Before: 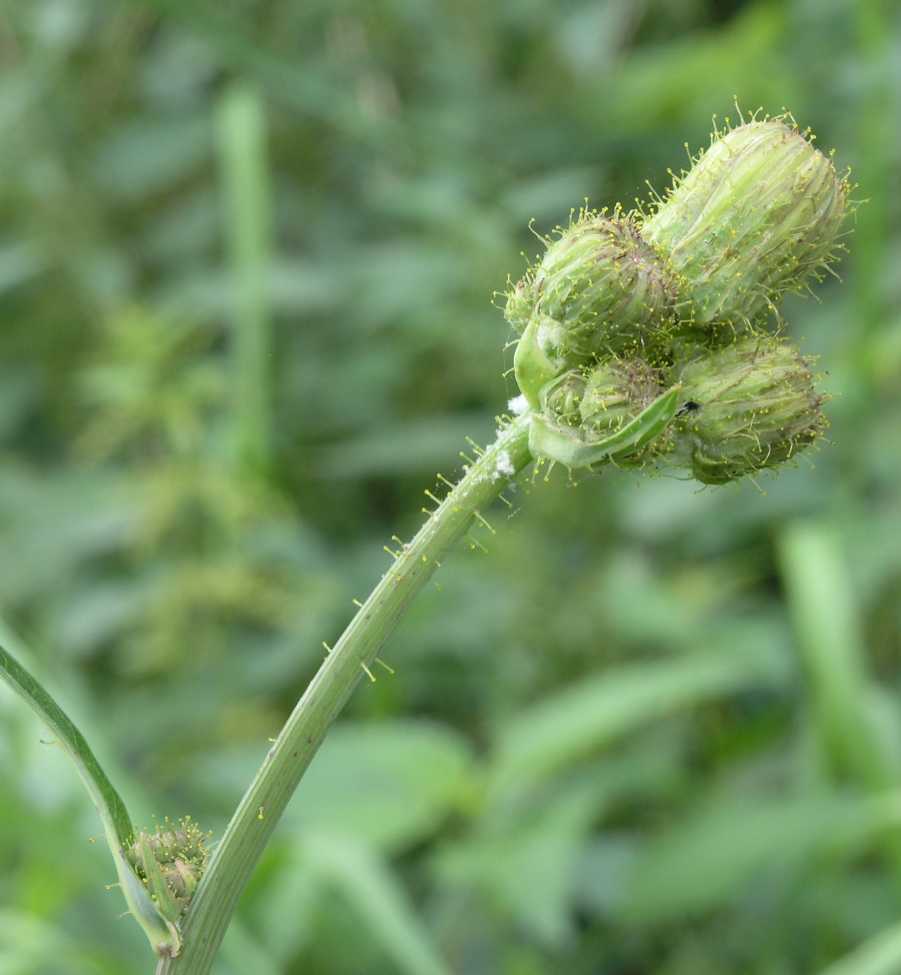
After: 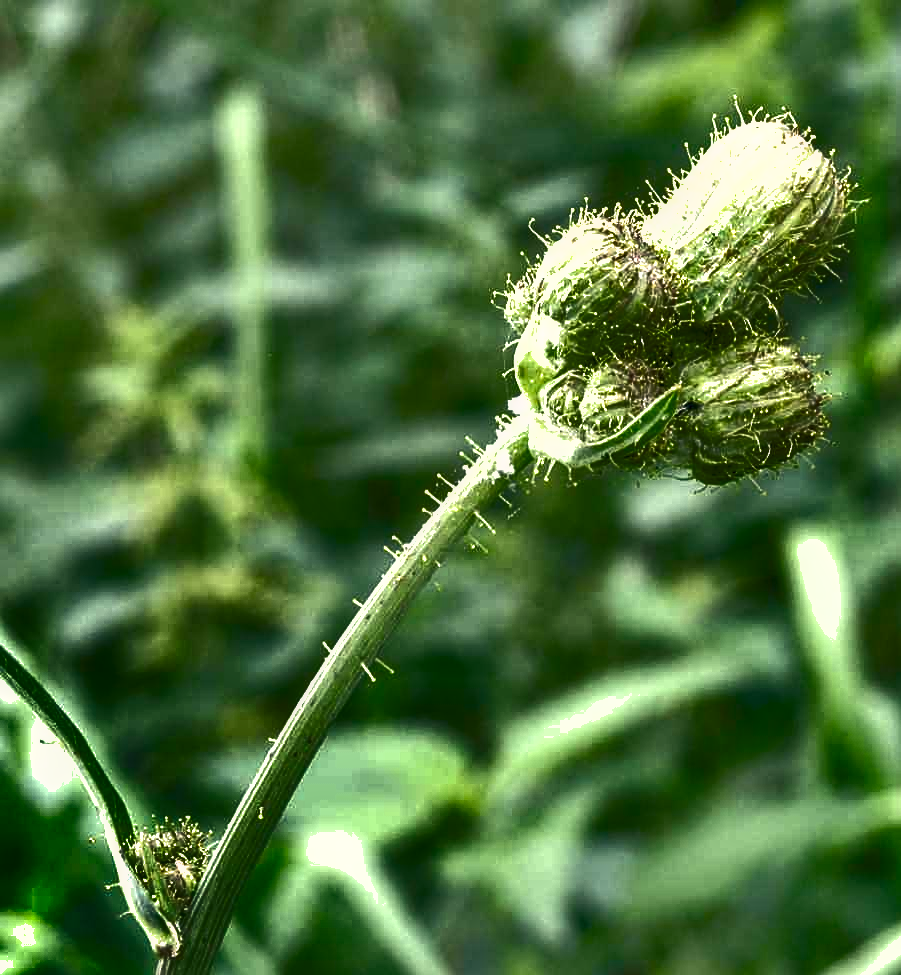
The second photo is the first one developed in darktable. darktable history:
color balance rgb: perceptual saturation grading › global saturation 25.939%, perceptual saturation grading › highlights -28.694%, perceptual saturation grading › mid-tones 15.151%, perceptual saturation grading › shadows 33.292%
levels: levels [0, 0.492, 0.984]
sharpen: on, module defaults
exposure: exposure 0.941 EV, compensate exposure bias true, compensate highlight preservation false
shadows and highlights: radius 123.57, shadows 99.01, white point adjustment -3.16, highlights -99.31, soften with gaussian
local contrast: on, module defaults
color correction: highlights a* 2.91, highlights b* 5, shadows a* -1.8, shadows b* -4.83, saturation 0.779
